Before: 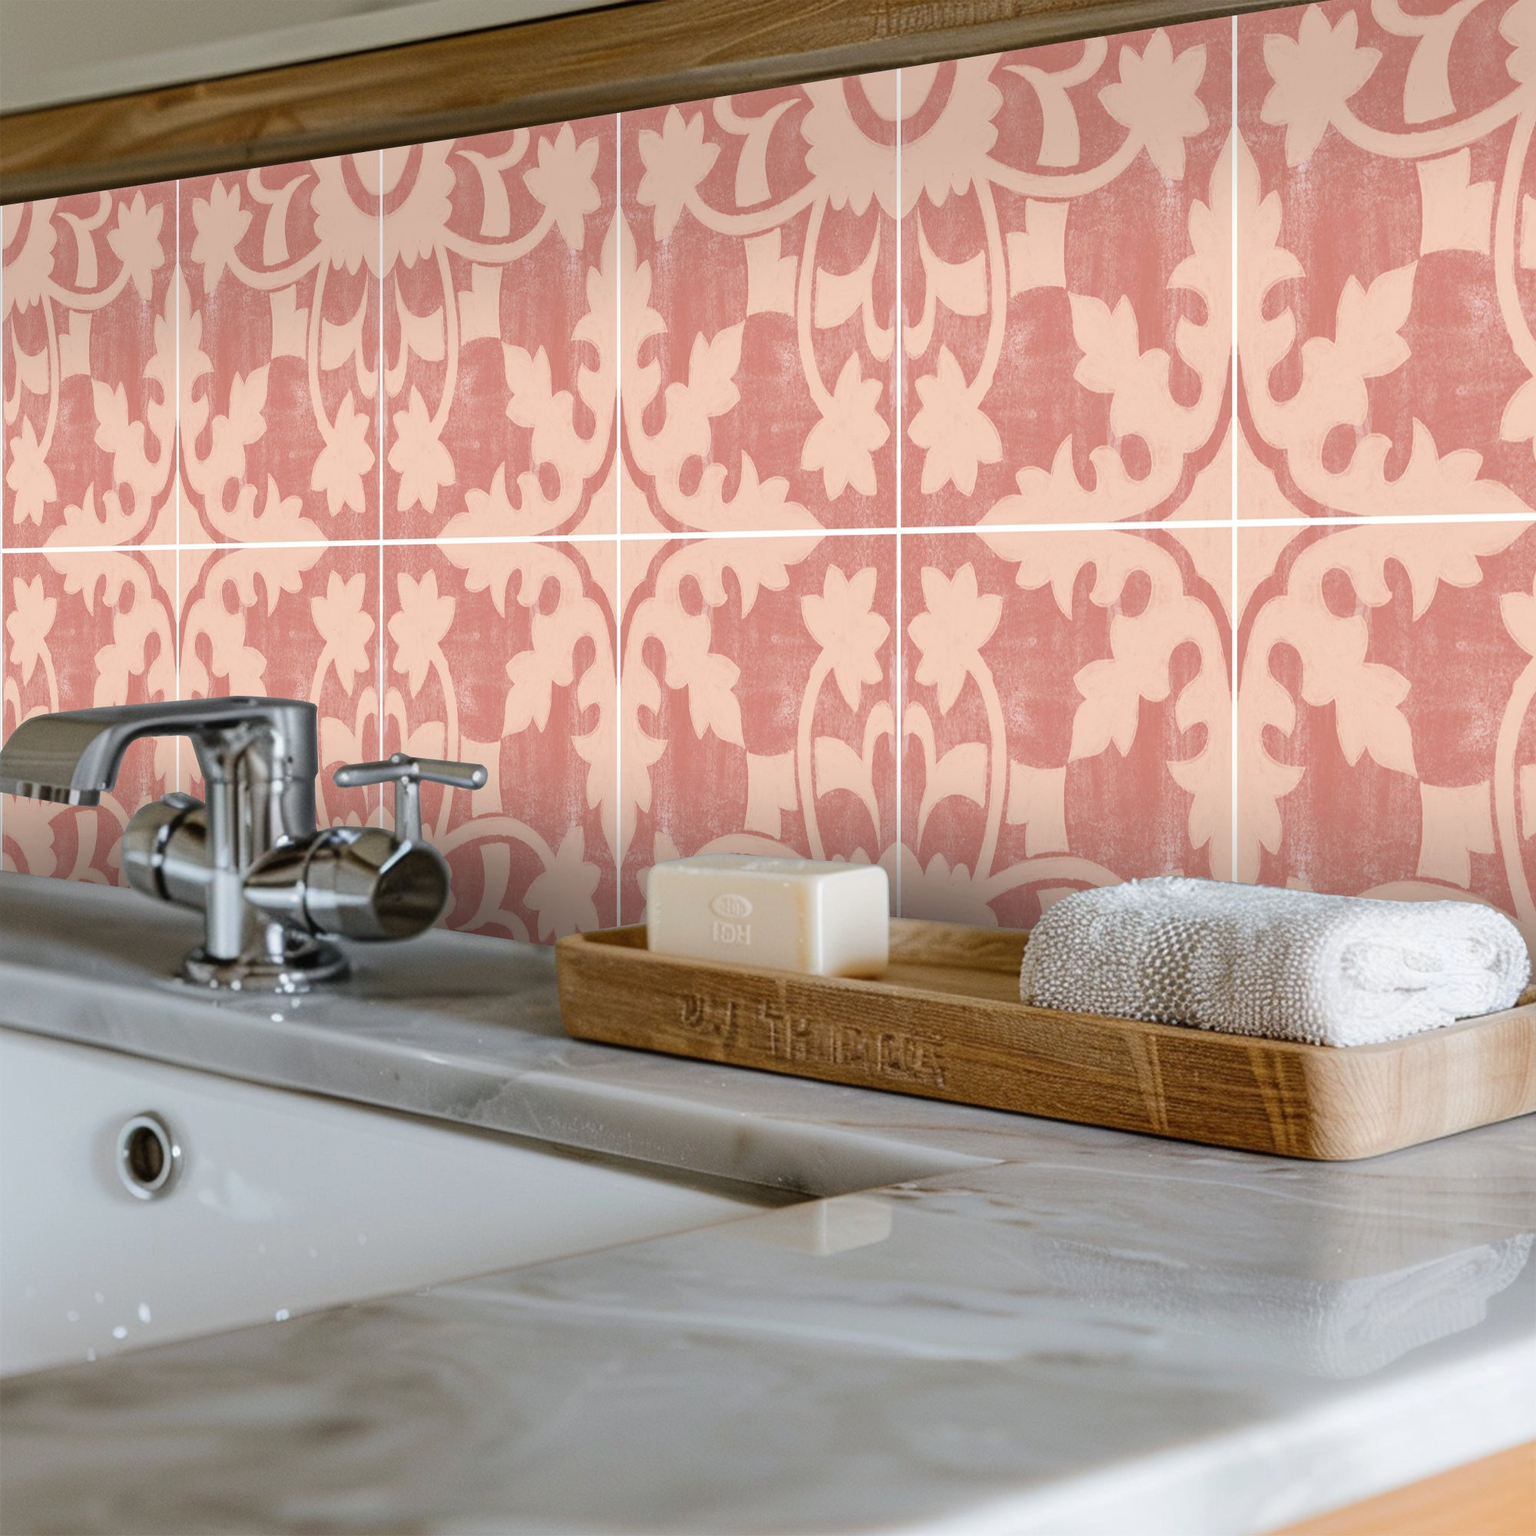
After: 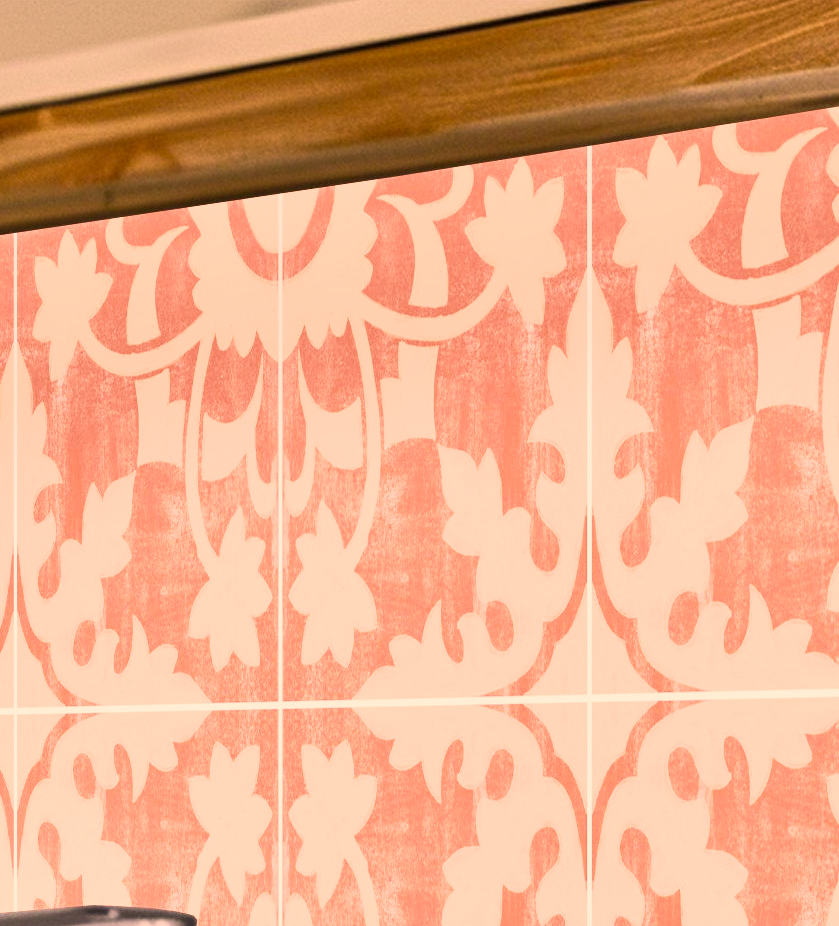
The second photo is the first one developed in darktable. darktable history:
crop and rotate: left 10.817%, top 0.062%, right 47.194%, bottom 53.626%
color correction: highlights a* 21.88, highlights b* 22.25
exposure: exposure 0.657 EV, compensate highlight preservation false
shadows and highlights: low approximation 0.01, soften with gaussian
base curve: curves: ch0 [(0, 0) (0.088, 0.125) (0.176, 0.251) (0.354, 0.501) (0.613, 0.749) (1, 0.877)], preserve colors none
